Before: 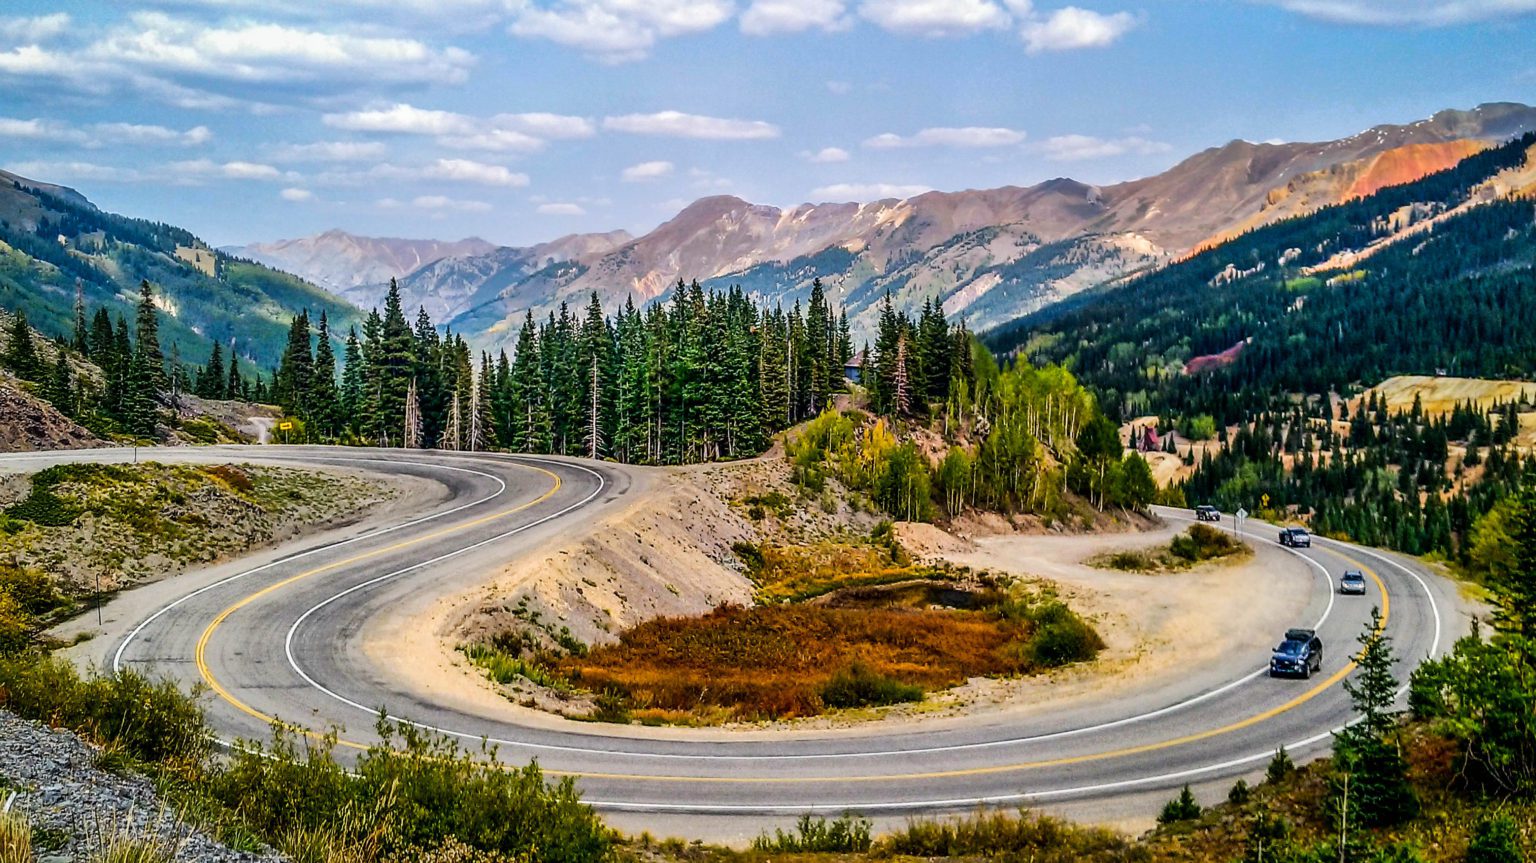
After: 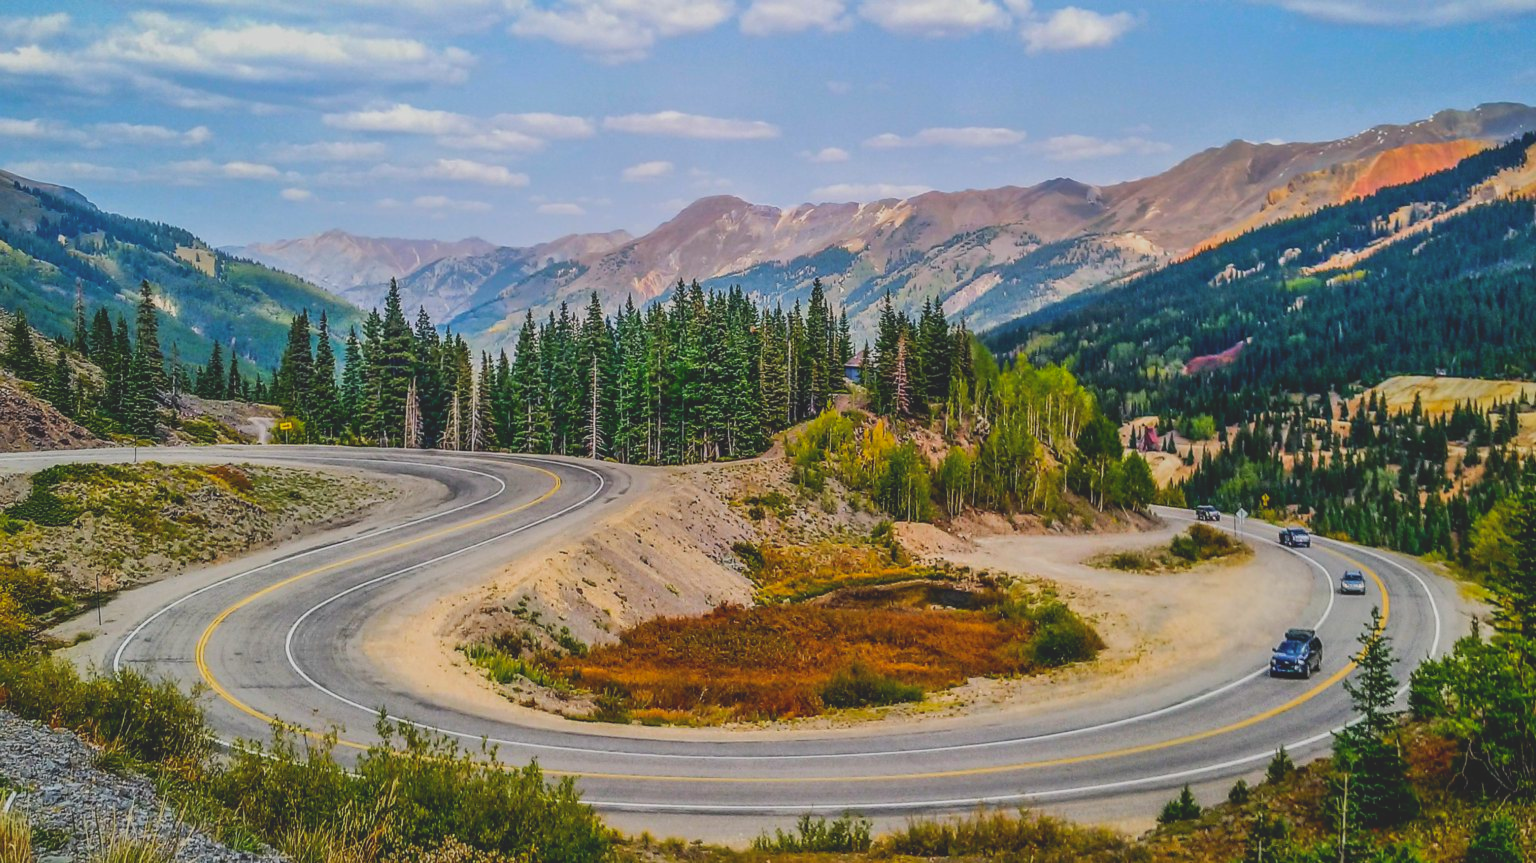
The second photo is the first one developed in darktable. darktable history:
base curve: preserve colors none
contrast brightness saturation: contrast -0.28
